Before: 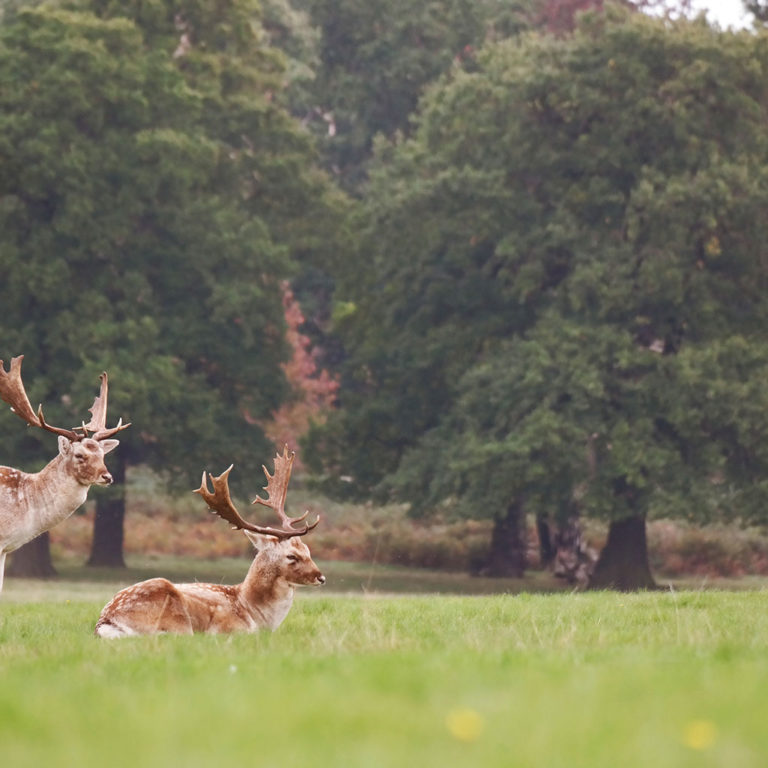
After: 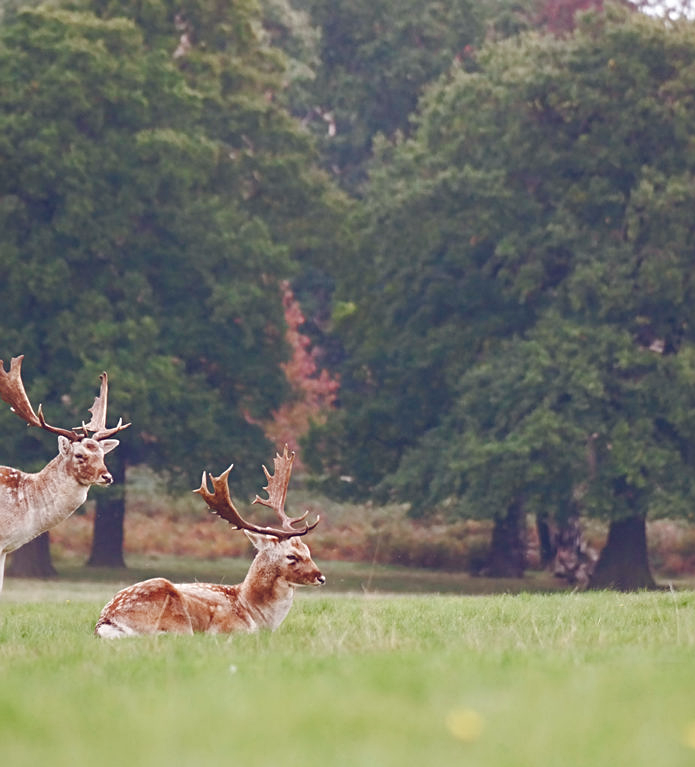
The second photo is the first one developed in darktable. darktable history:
color balance rgb: global offset › luminance 0.366%, global offset › chroma 0.21%, global offset › hue 254.45°, perceptual saturation grading › global saturation 0.014%, perceptual saturation grading › highlights -29.044%, perceptual saturation grading › mid-tones 28.842%, perceptual saturation grading › shadows 58.536%
crop: right 9.487%, bottom 0.039%
color correction: highlights b* -0.007, saturation 0.986
sharpen: radius 2.142, amount 0.383, threshold 0.19
